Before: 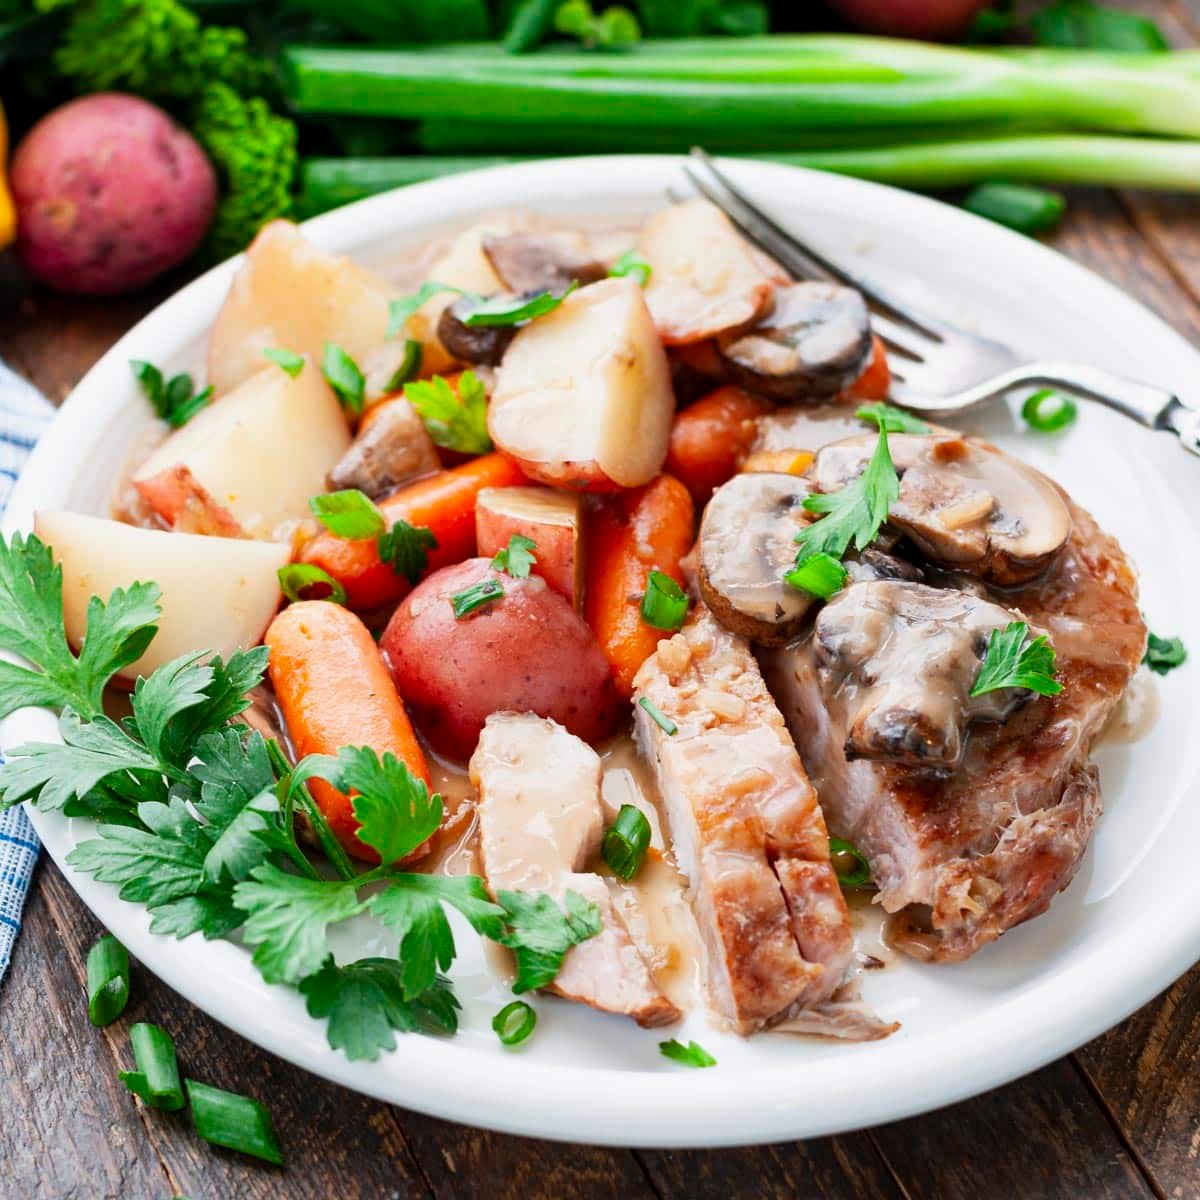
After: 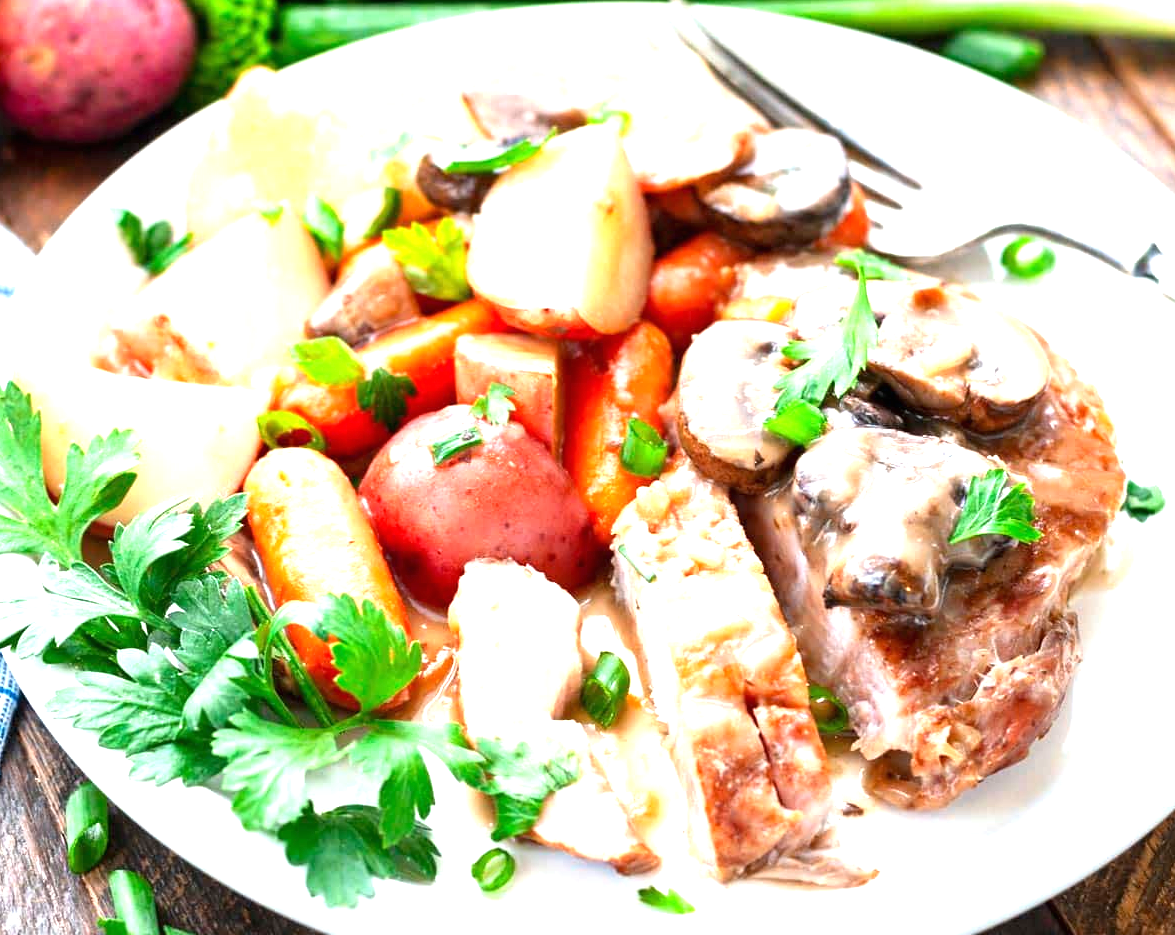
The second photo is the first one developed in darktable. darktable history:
exposure: black level correction 0, exposure 1.2 EV, compensate exposure bias true, compensate highlight preservation false
crop and rotate: left 1.814%, top 12.818%, right 0.25%, bottom 9.225%
